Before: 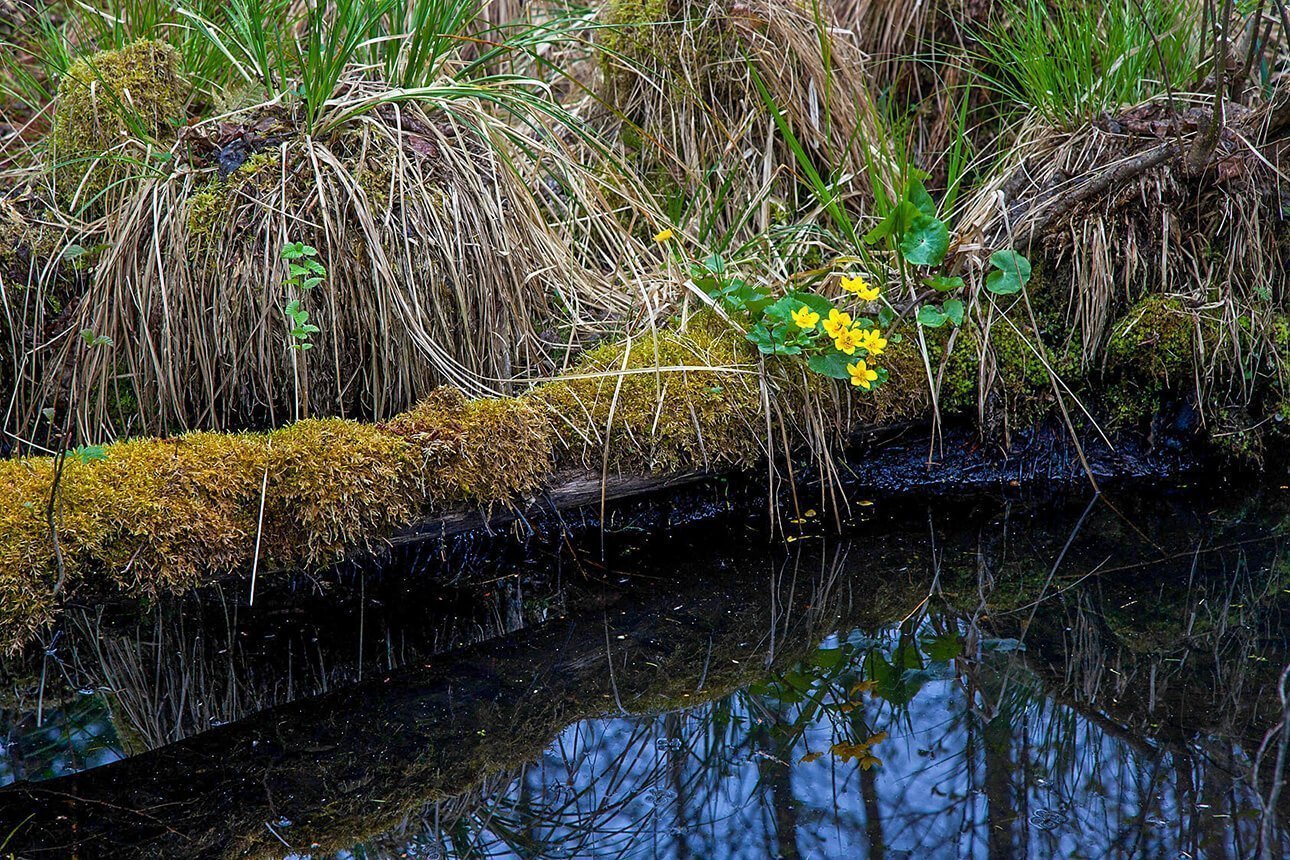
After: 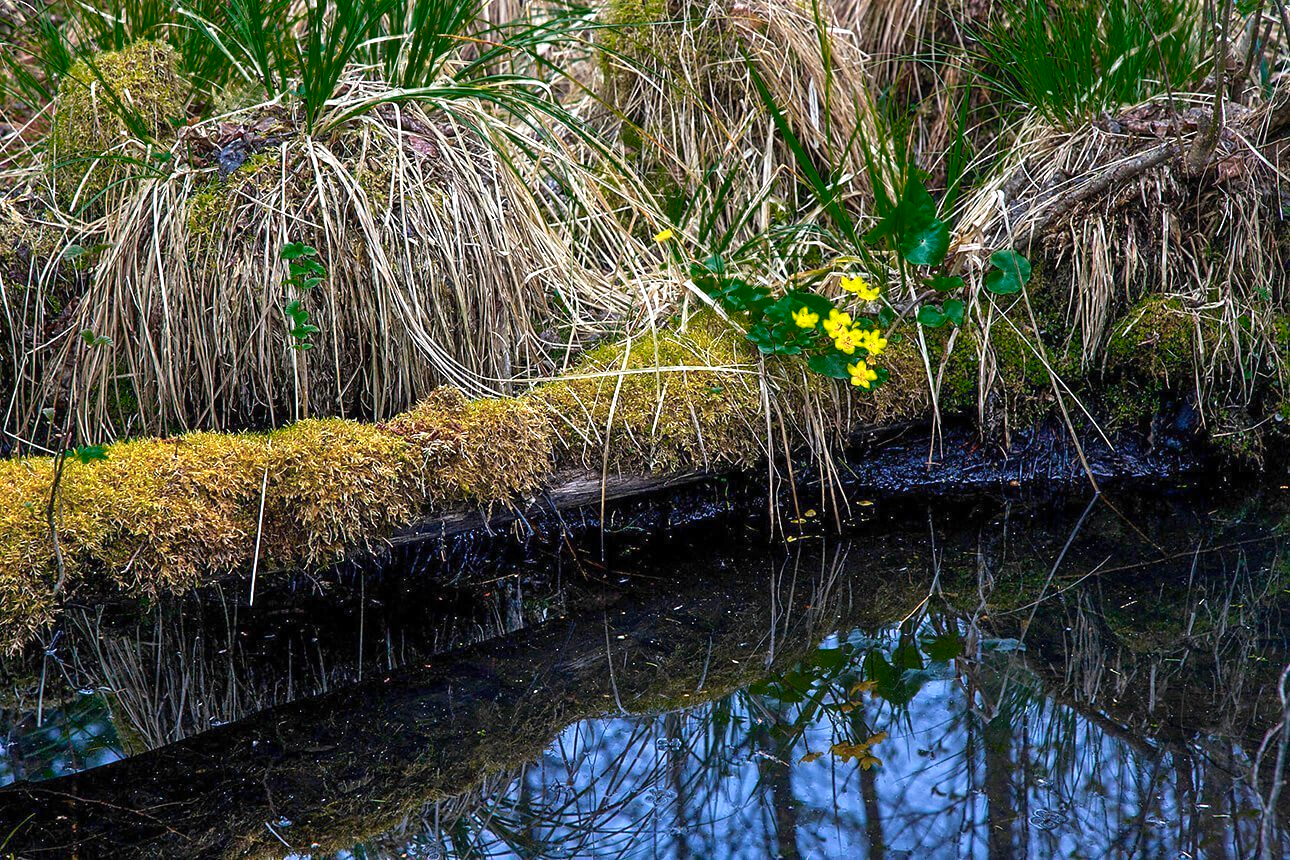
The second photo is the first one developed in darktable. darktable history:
exposure: exposure 0.6 EV, compensate highlight preservation false
tone equalizer: on, module defaults
color zones: curves: ch0 [(0.25, 0.5) (0.347, 0.092) (0.75, 0.5)]; ch1 [(0.25, 0.5) (0.33, 0.51) (0.75, 0.5)]
